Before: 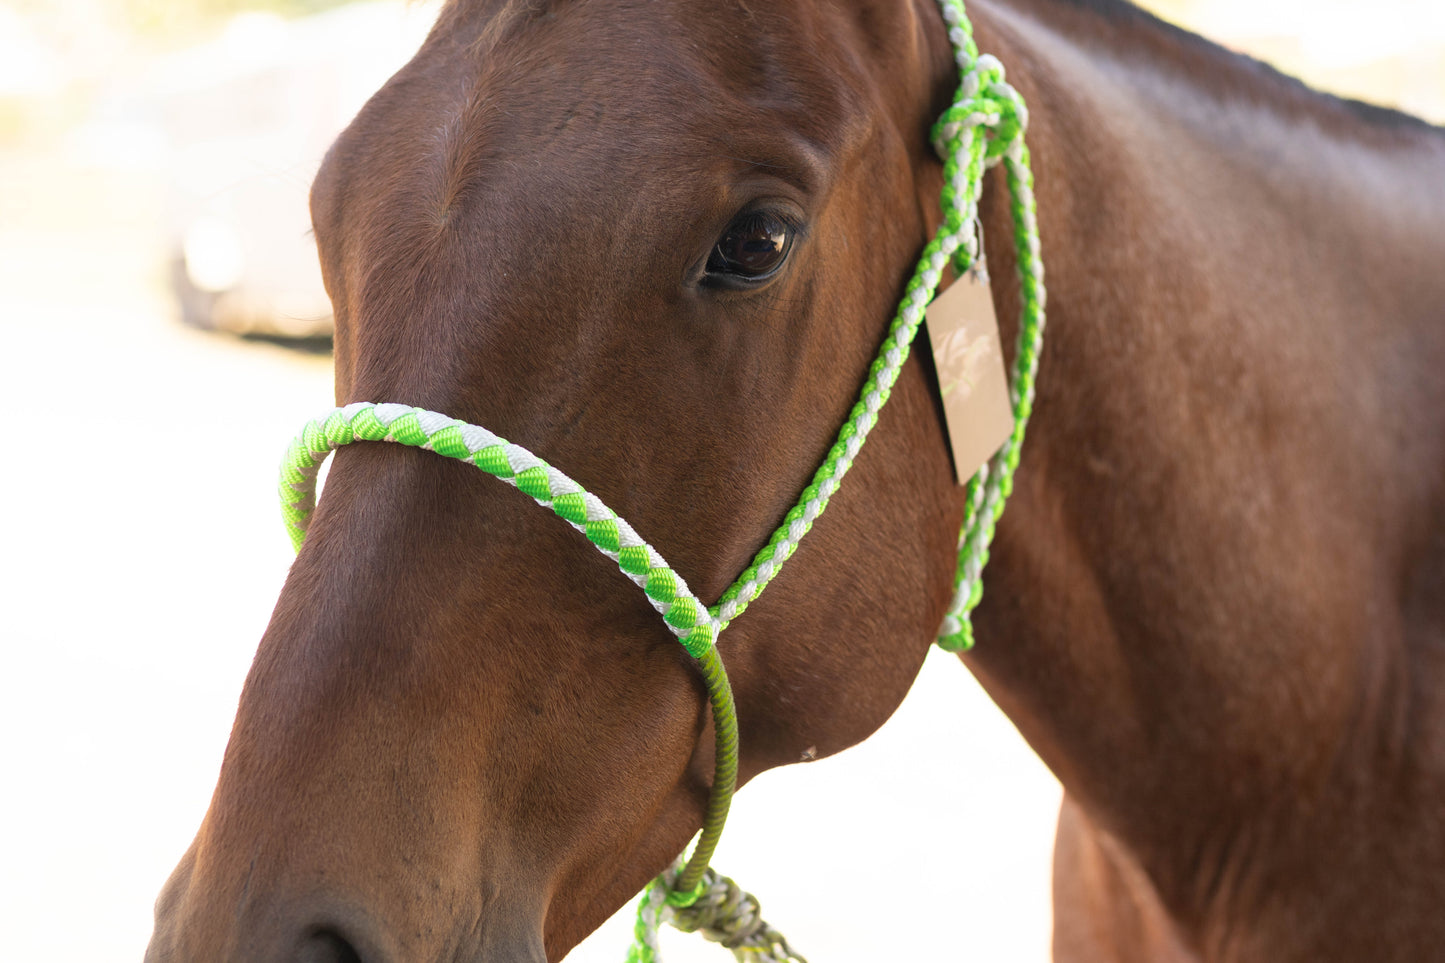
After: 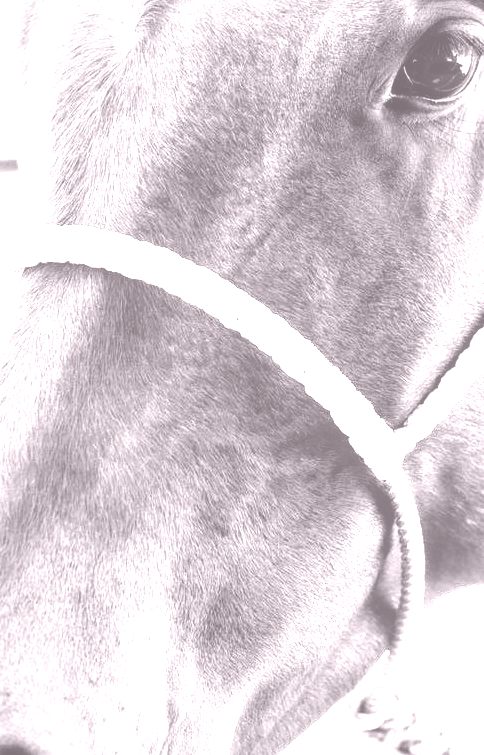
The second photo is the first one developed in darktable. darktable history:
colorize: hue 25.2°, saturation 83%, source mix 82%, lightness 79%, version 1
exposure: exposure 0.258 EV, compensate highlight preservation false
crop and rotate: left 21.77%, top 18.528%, right 44.676%, bottom 2.997%
rgb curve: curves: ch0 [(0, 0) (0.21, 0.15) (0.24, 0.21) (0.5, 0.75) (0.75, 0.96) (0.89, 0.99) (1, 1)]; ch1 [(0, 0.02) (0.21, 0.13) (0.25, 0.2) (0.5, 0.67) (0.75, 0.9) (0.89, 0.97) (1, 1)]; ch2 [(0, 0.02) (0.21, 0.13) (0.25, 0.2) (0.5, 0.67) (0.75, 0.9) (0.89, 0.97) (1, 1)], compensate middle gray true
local contrast: on, module defaults
contrast equalizer: y [[0.514, 0.573, 0.581, 0.508, 0.5, 0.5], [0.5 ×6], [0.5 ×6], [0 ×6], [0 ×6]]
